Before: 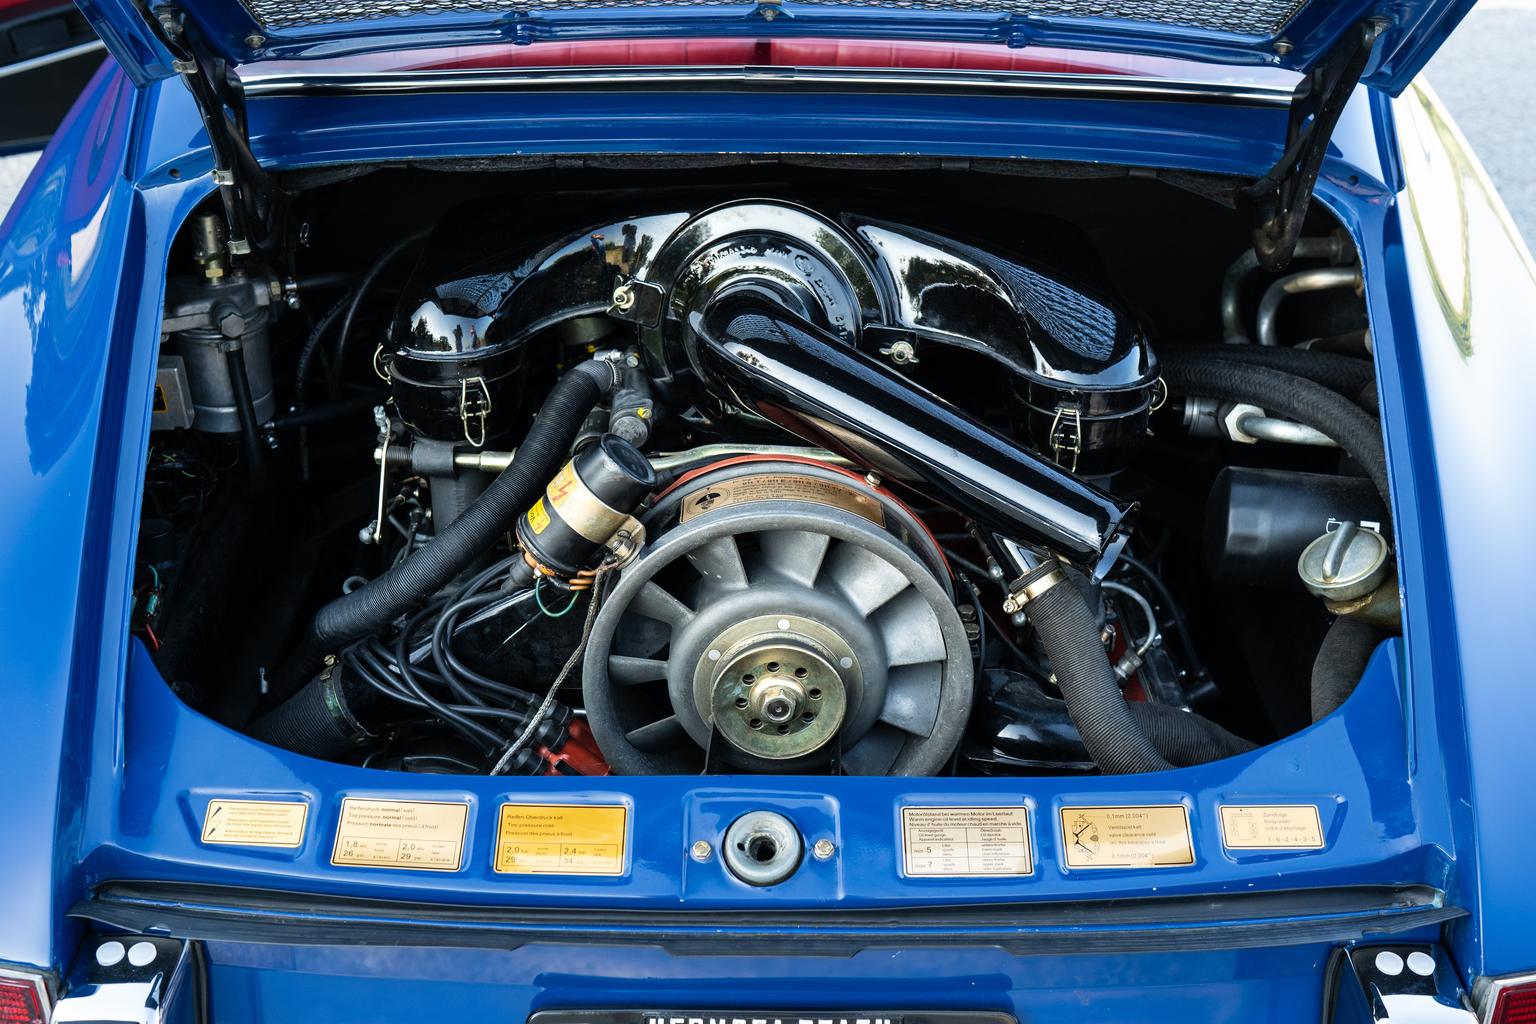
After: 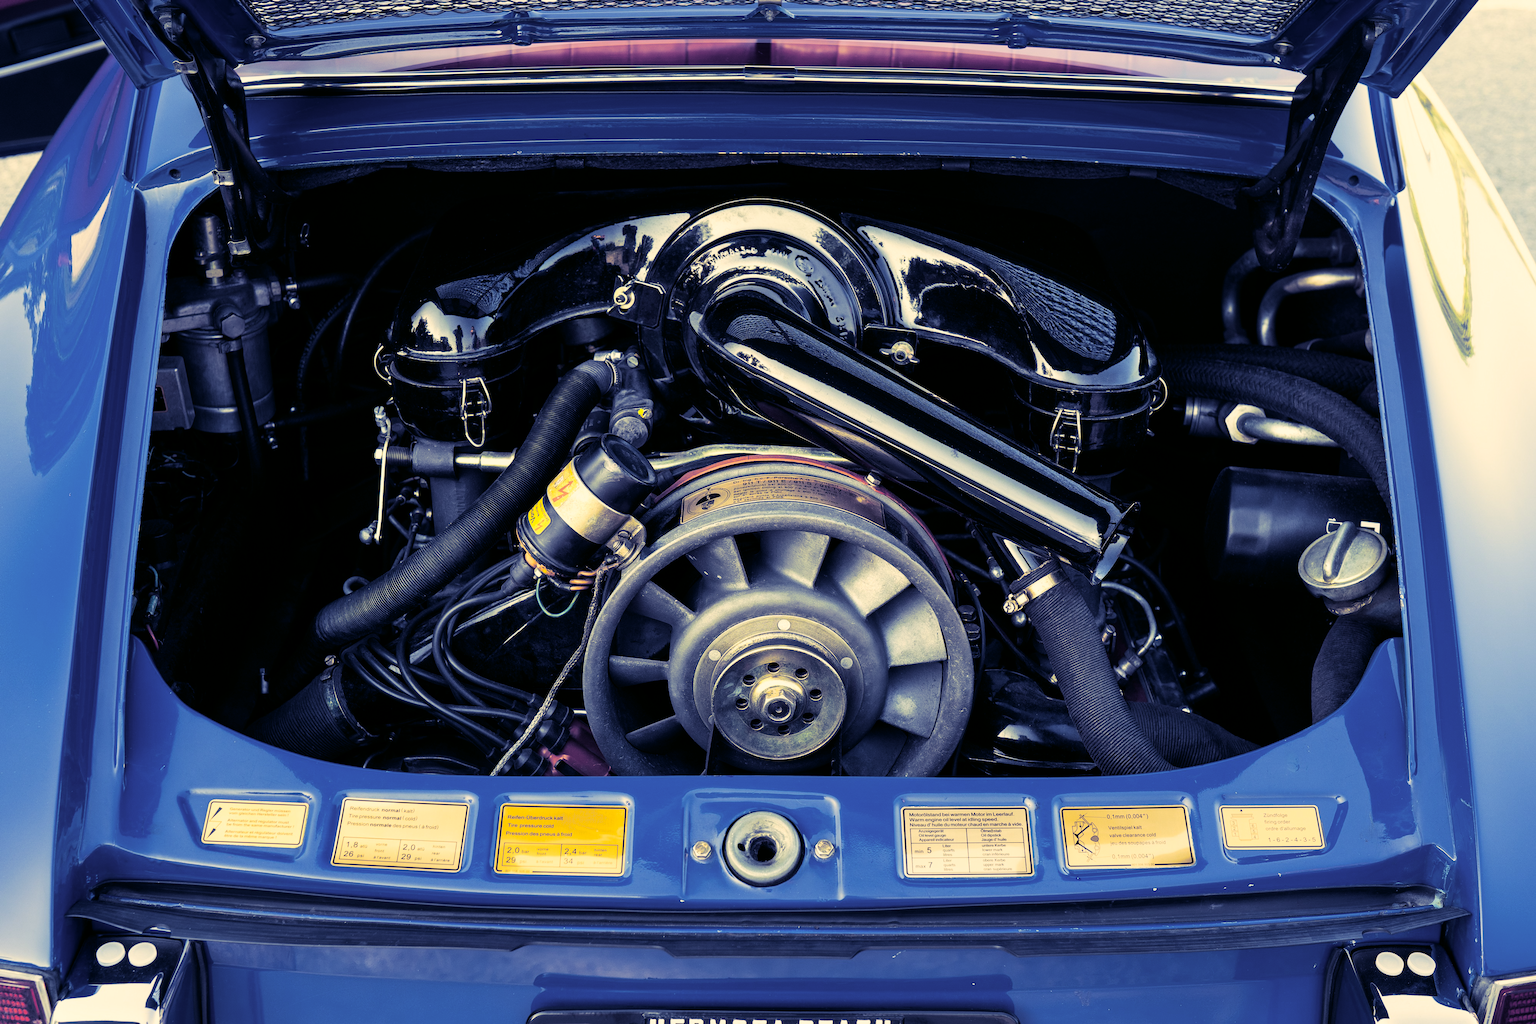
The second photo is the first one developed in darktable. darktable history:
color correction: highlights a* 5.3, highlights b* 24.26, shadows a* -15.58, shadows b* 4.02
split-toning: shadows › hue 242.67°, shadows › saturation 0.733, highlights › hue 45.33°, highlights › saturation 0.667, balance -53.304, compress 21.15%
